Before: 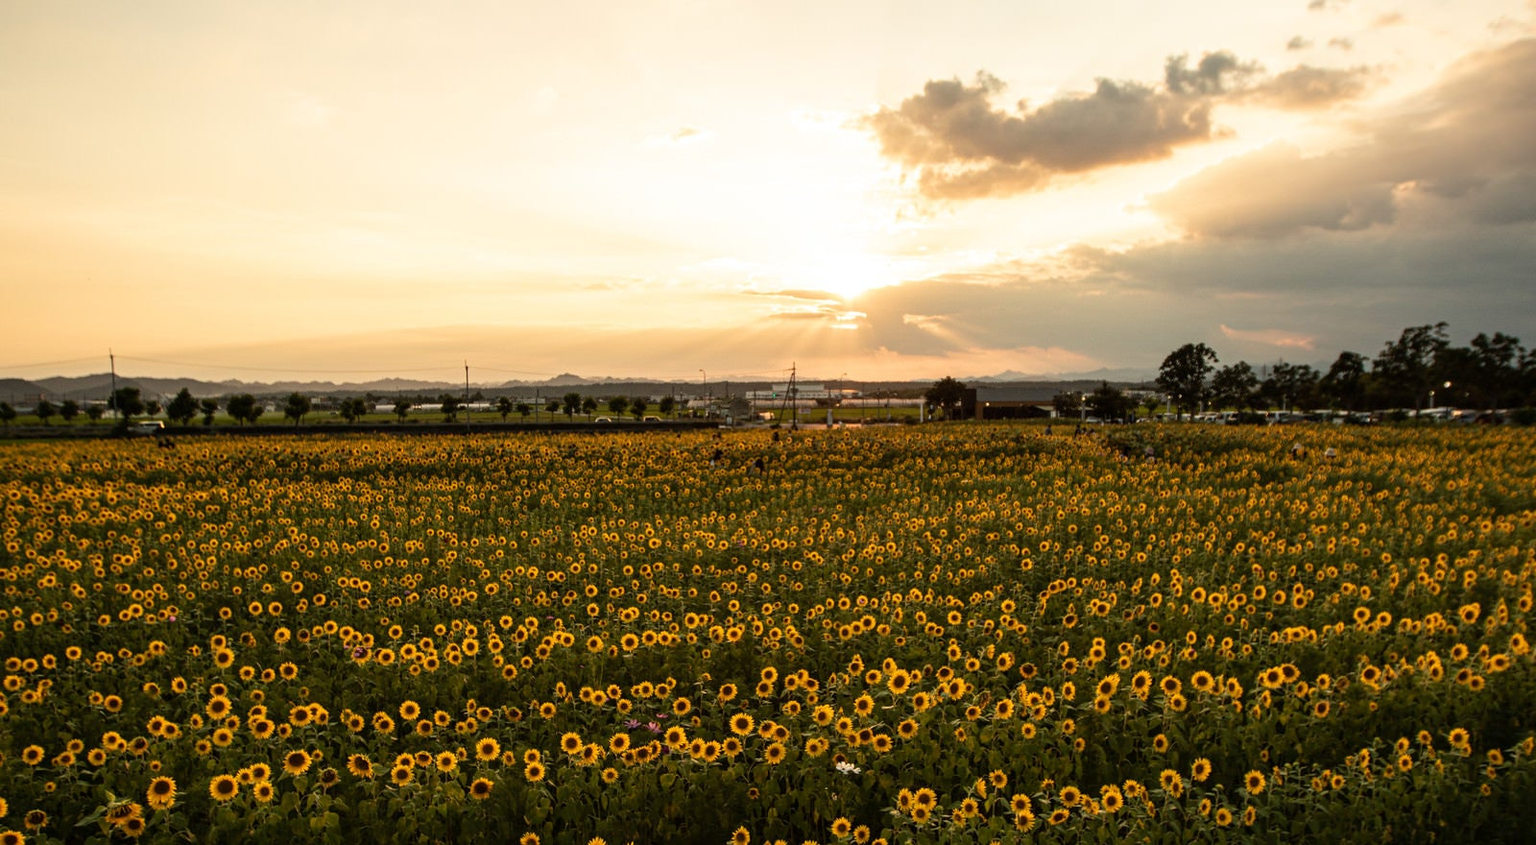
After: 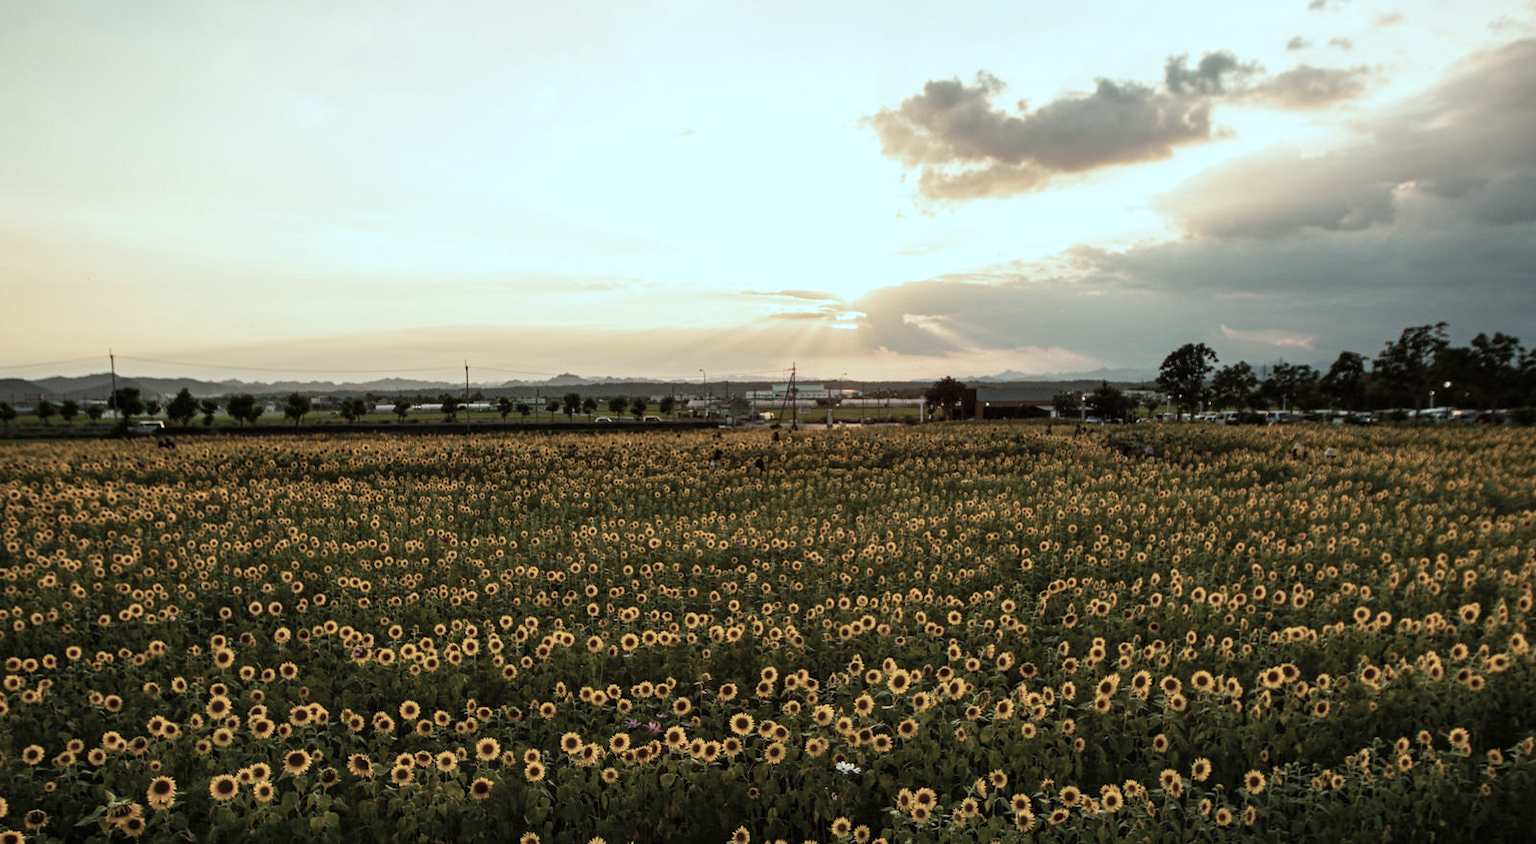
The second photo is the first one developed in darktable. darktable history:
color balance rgb: perceptual saturation grading › global saturation 0.323%
color correction: highlights a* -12.9, highlights b* -18, saturation 0.696
